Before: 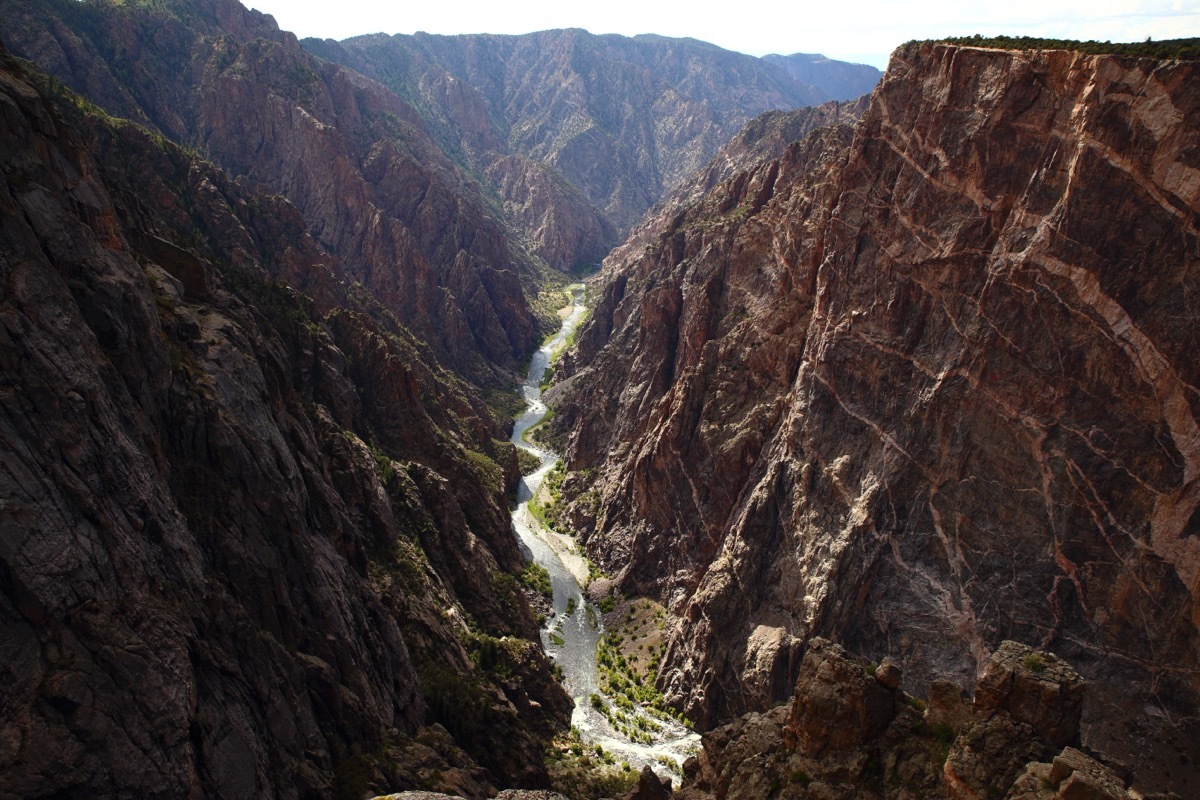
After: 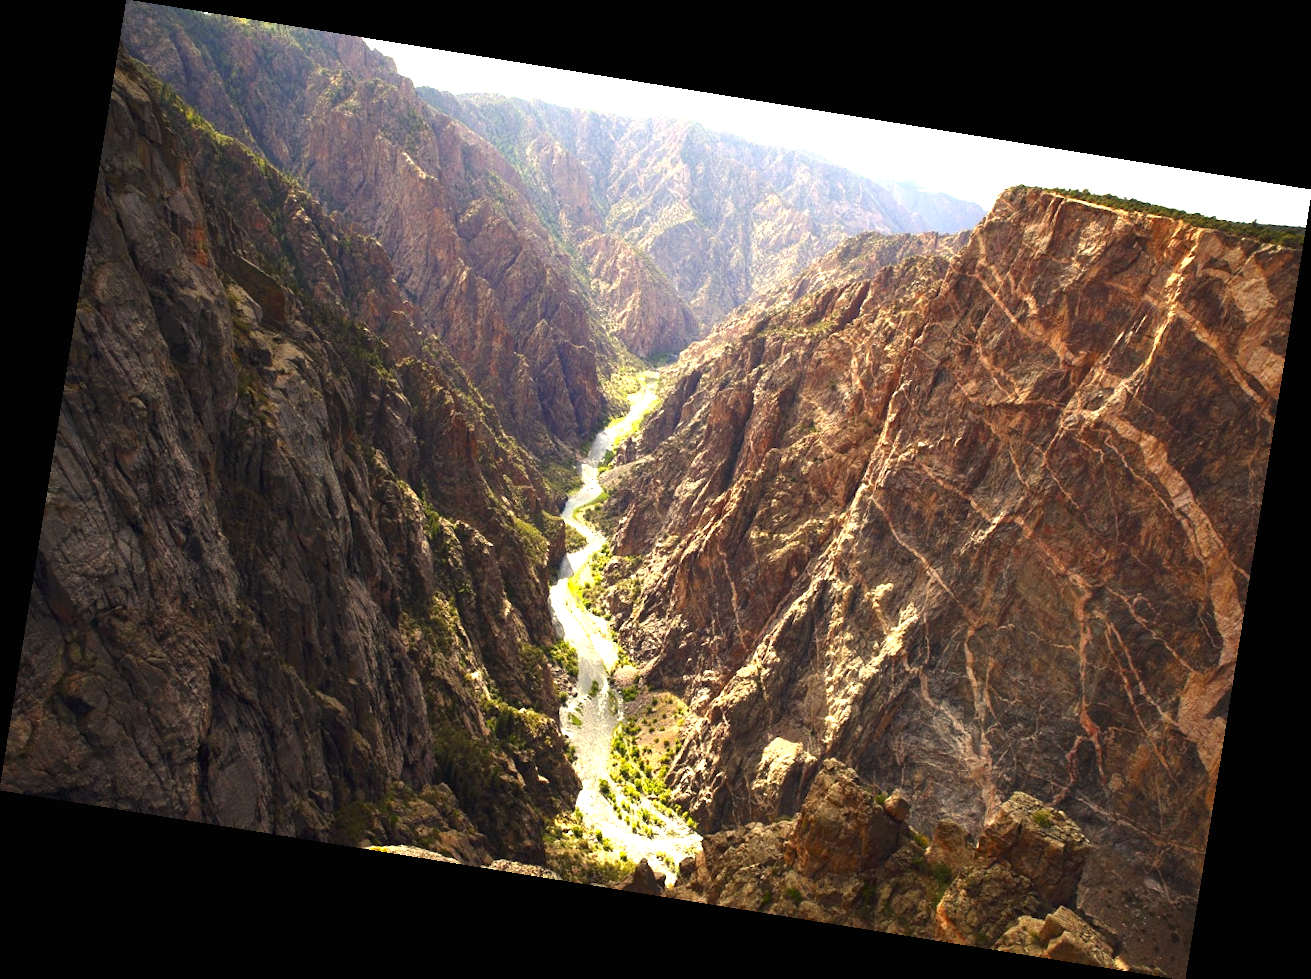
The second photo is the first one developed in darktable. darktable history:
color correction: highlights a* 2.72, highlights b* 22.8
exposure: black level correction 0, exposure 1.6 EV, compensate exposure bias true, compensate highlight preservation false
rotate and perspective: rotation 9.12°, automatic cropping off
